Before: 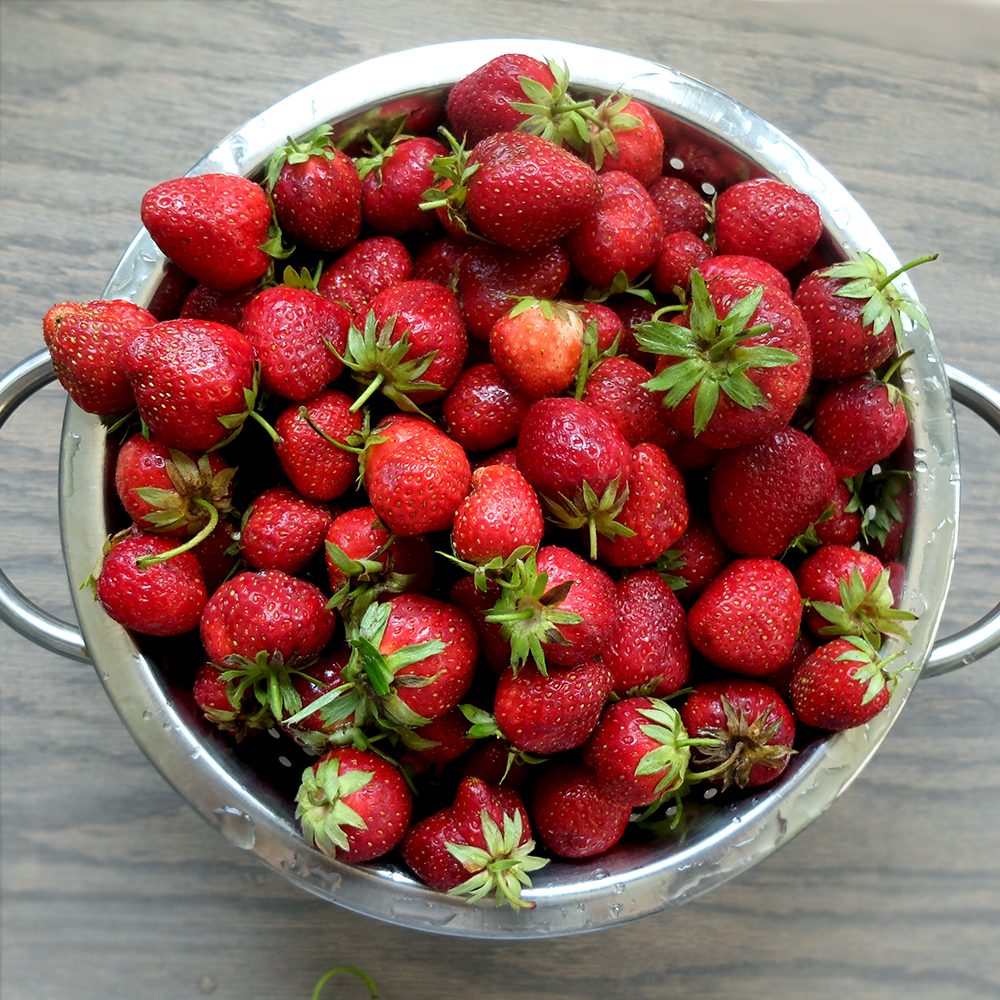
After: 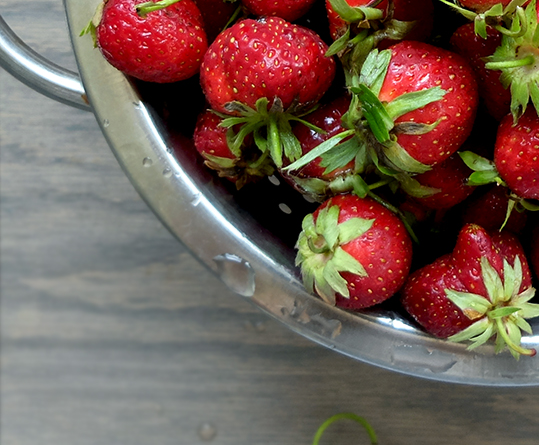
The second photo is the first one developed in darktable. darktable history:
crop and rotate: top 55.346%, right 46.024%, bottom 0.127%
exposure: compensate highlight preservation false
